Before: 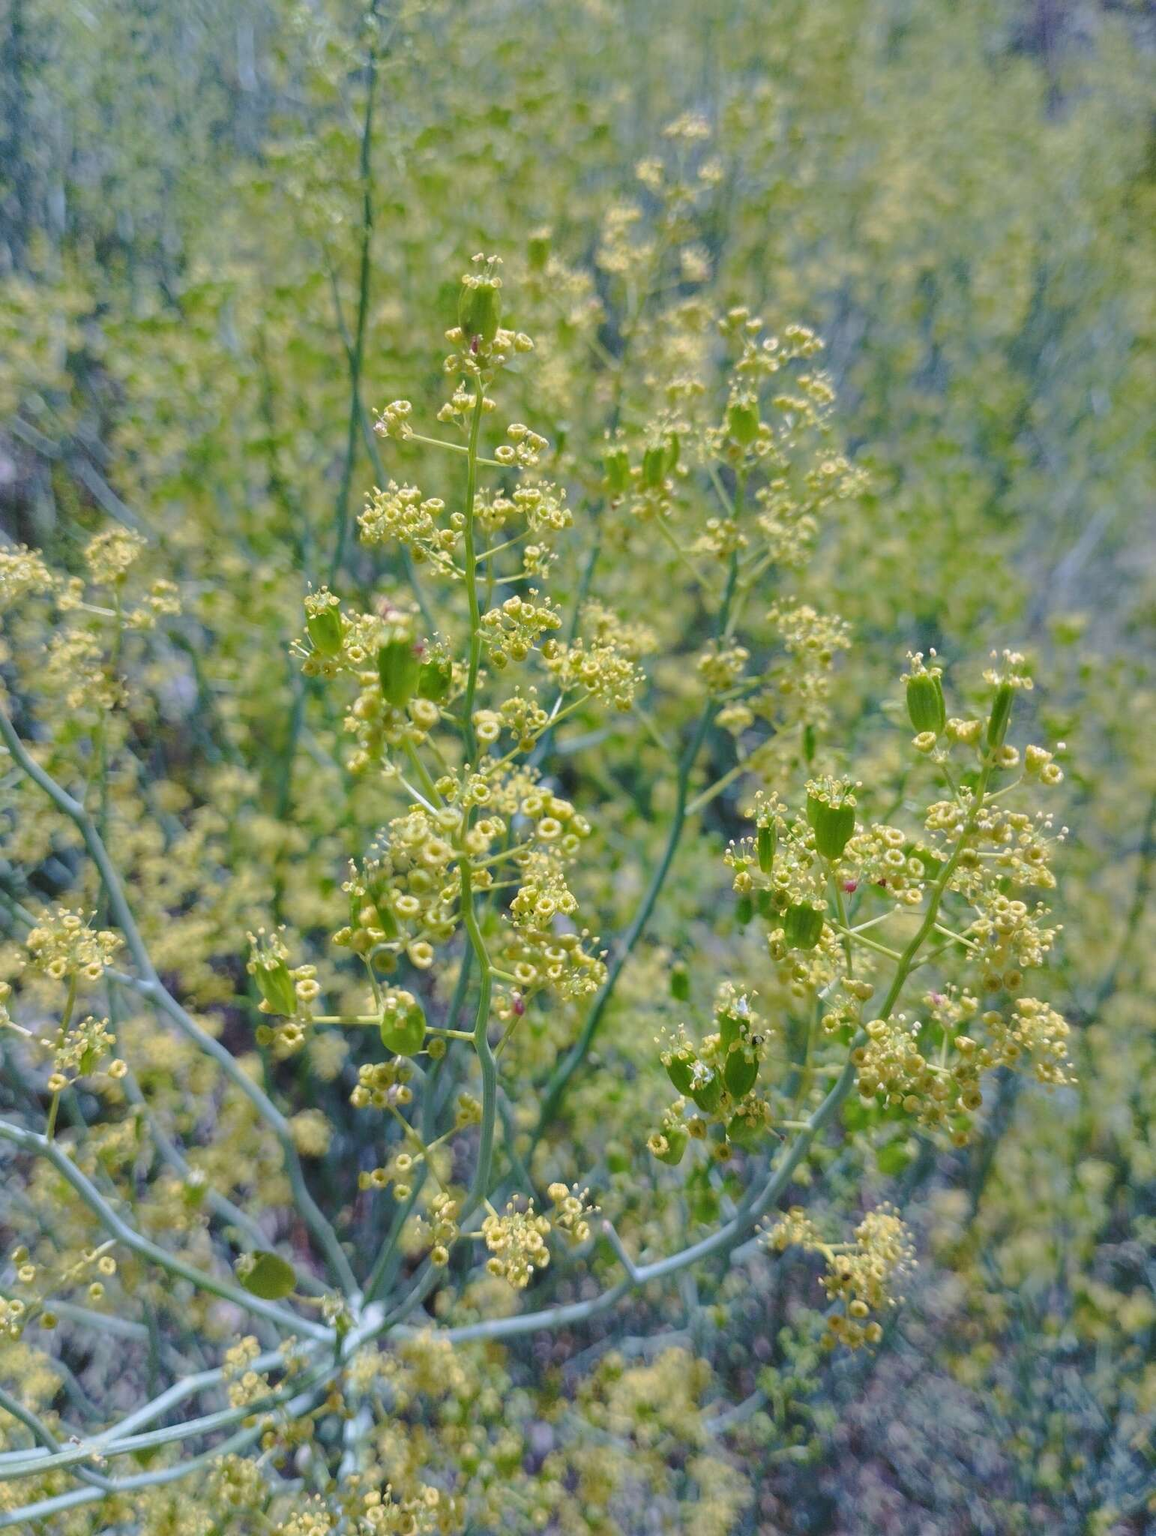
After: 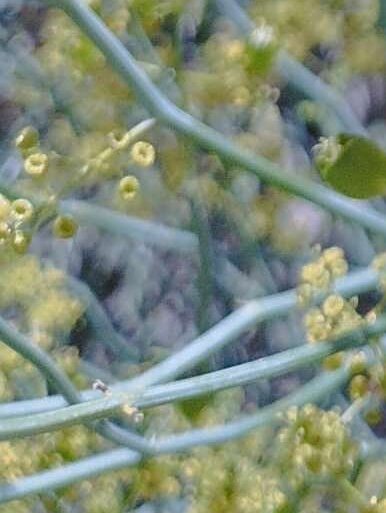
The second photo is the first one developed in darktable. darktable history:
sharpen: on, module defaults
crop: left 0%, top 74.933%, right 74.933%
